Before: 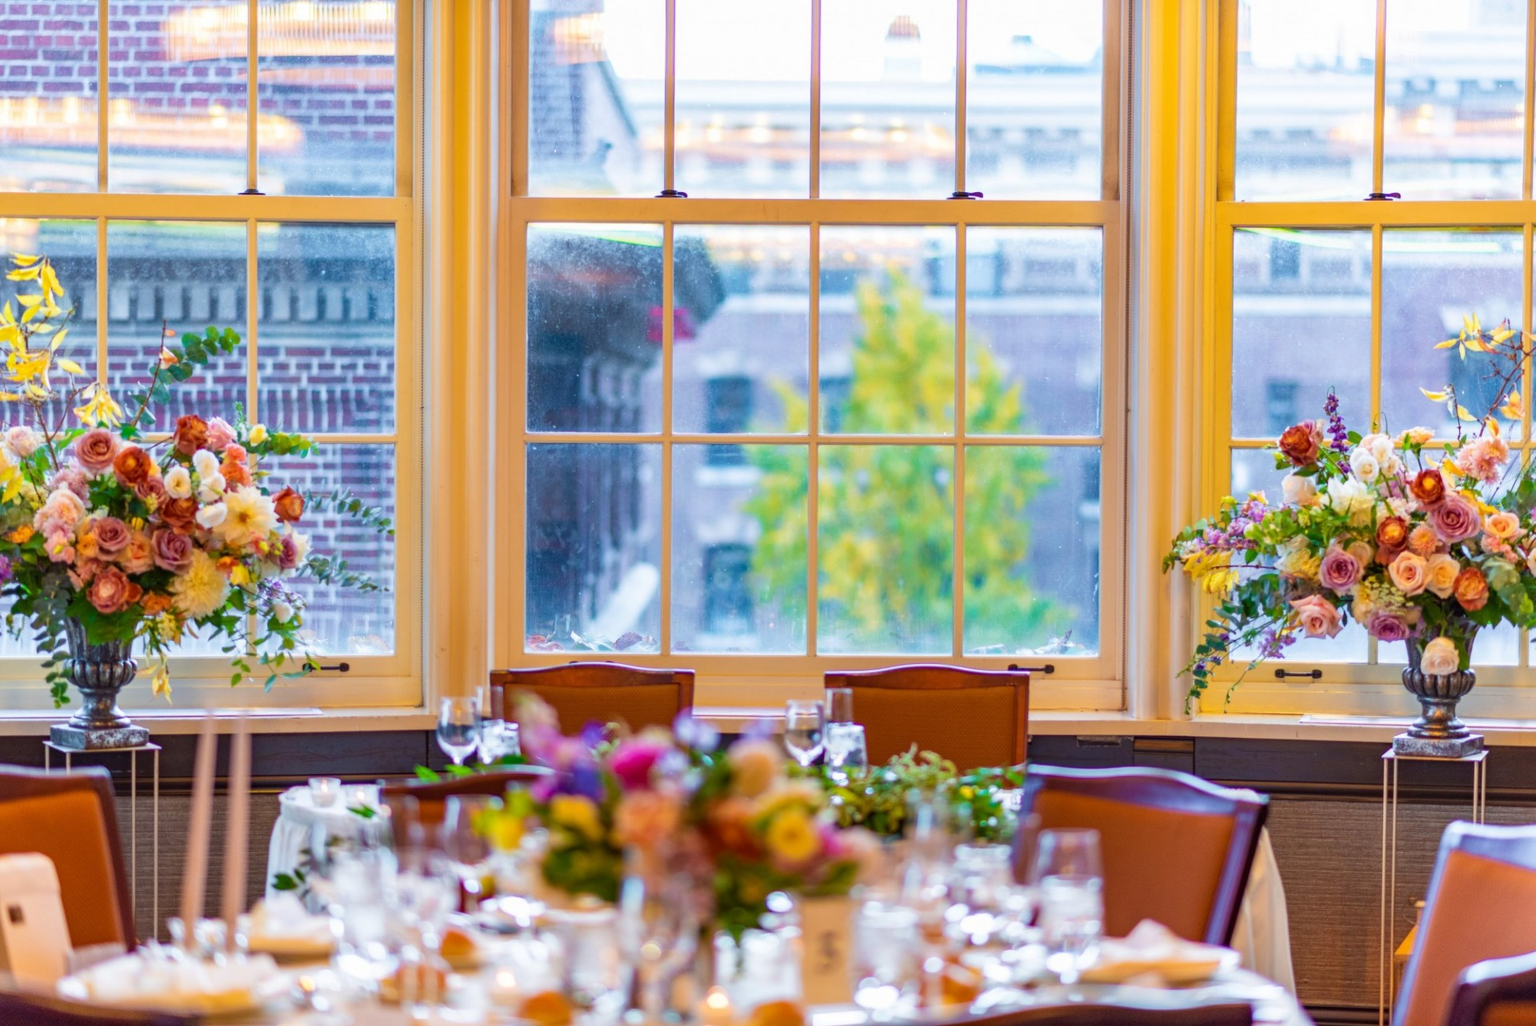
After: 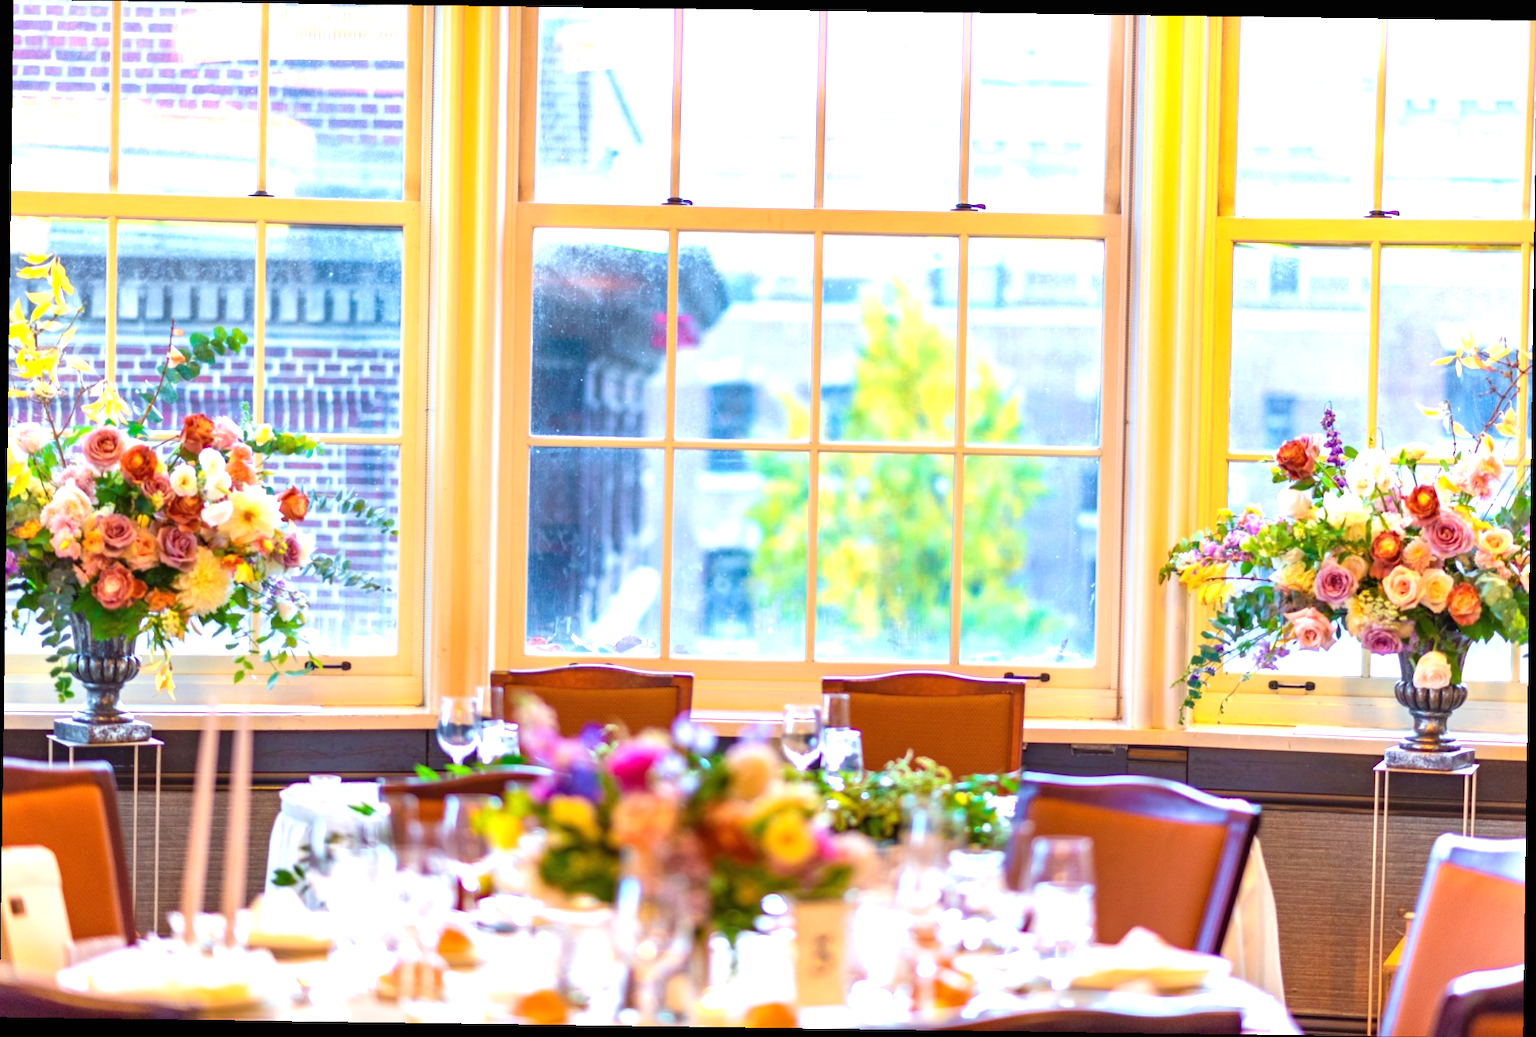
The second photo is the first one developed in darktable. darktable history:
exposure: black level correction 0, exposure 0.9 EV, compensate highlight preservation false
rotate and perspective: rotation 0.8°, automatic cropping off
contrast equalizer: y [[0.5 ×4, 0.483, 0.43], [0.5 ×6], [0.5 ×6], [0 ×6], [0 ×6]]
white balance: red 1, blue 1
